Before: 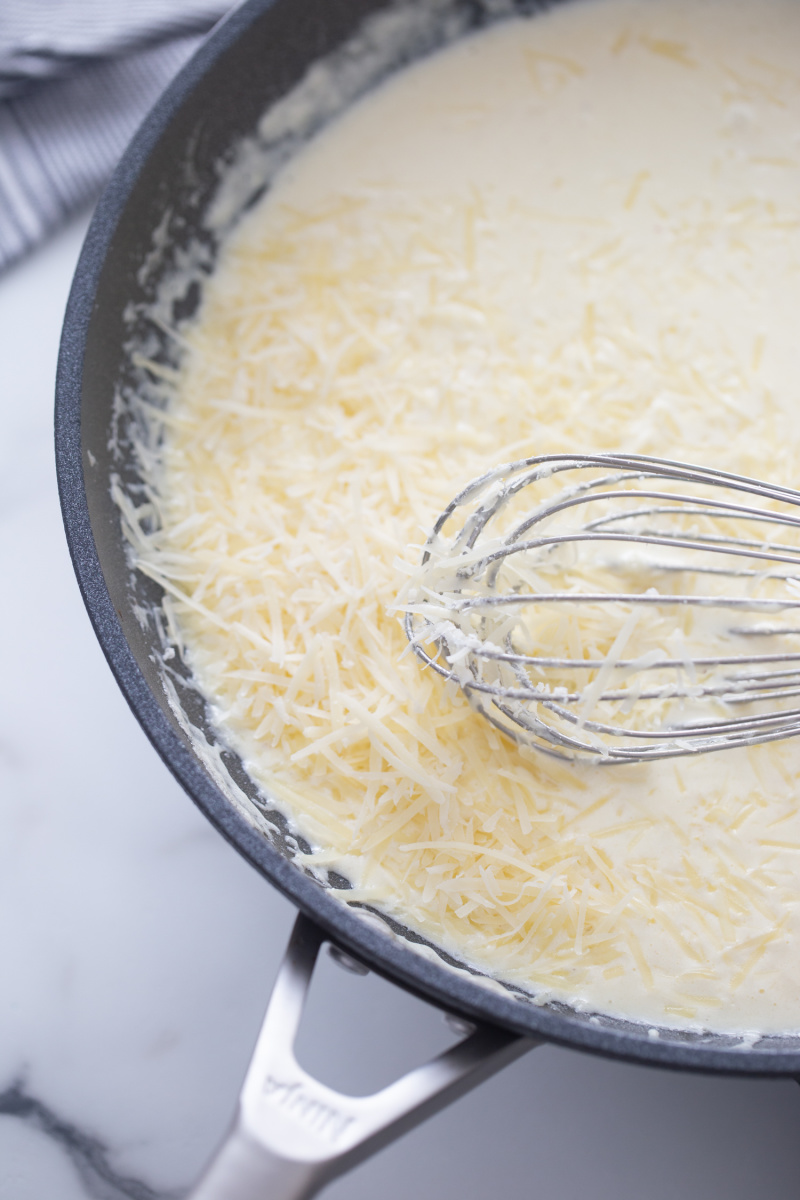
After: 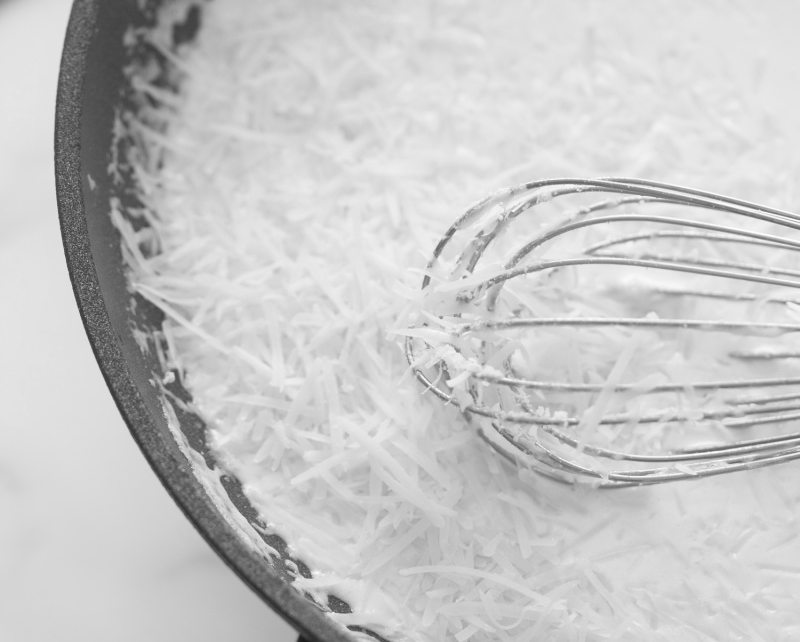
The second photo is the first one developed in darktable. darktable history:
monochrome: on, module defaults
crop and rotate: top 23.043%, bottom 23.437%
color balance rgb: linear chroma grading › global chroma 15%, perceptual saturation grading › global saturation 30%
